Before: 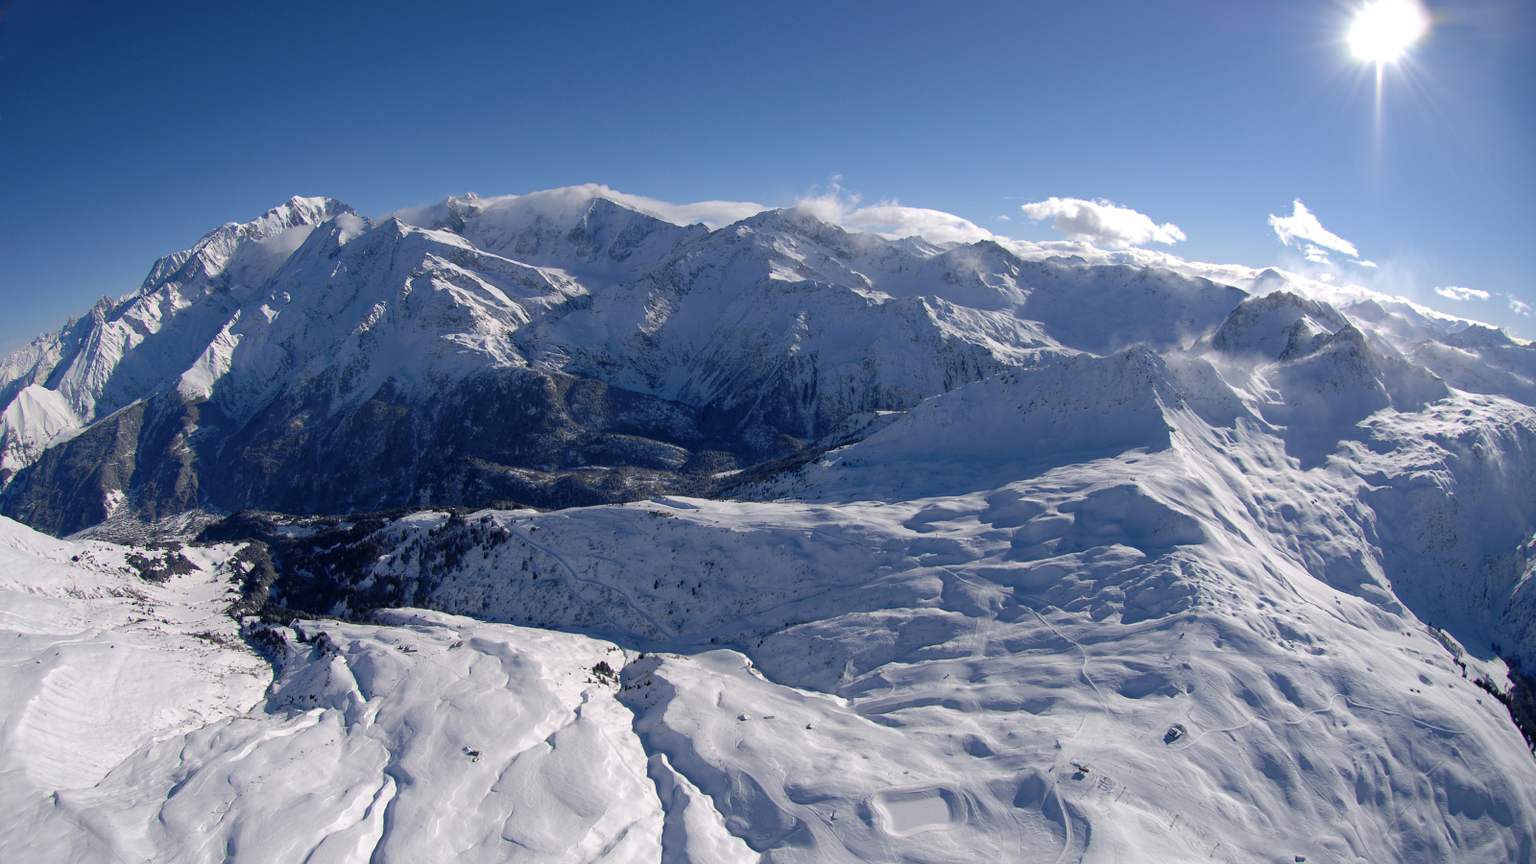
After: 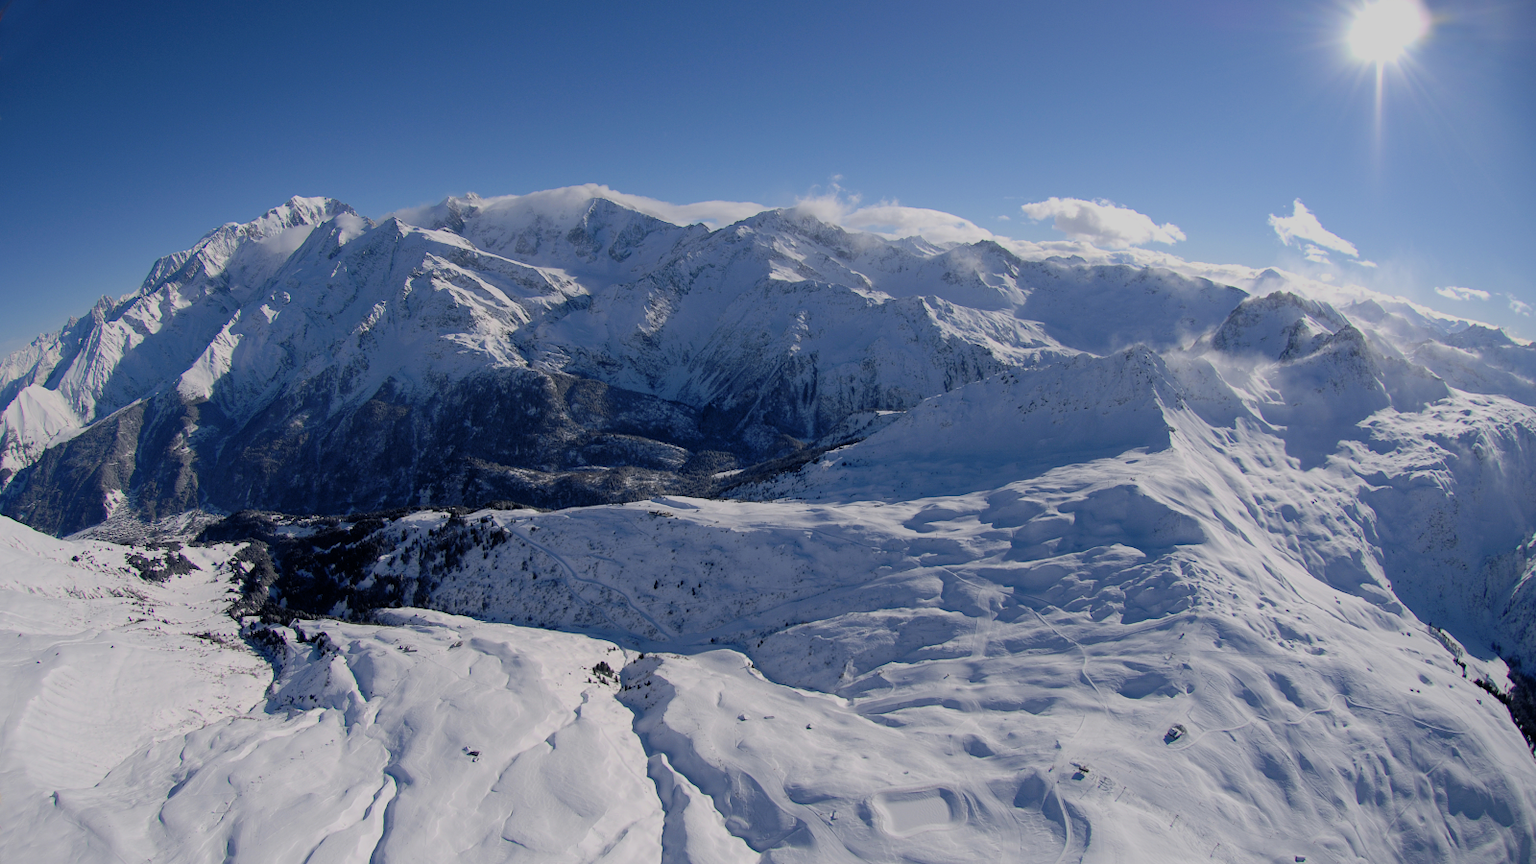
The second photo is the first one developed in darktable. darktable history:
filmic rgb: black relative exposure -7.18 EV, white relative exposure 5.35 EV, hardness 3.03, color science v6 (2022)
